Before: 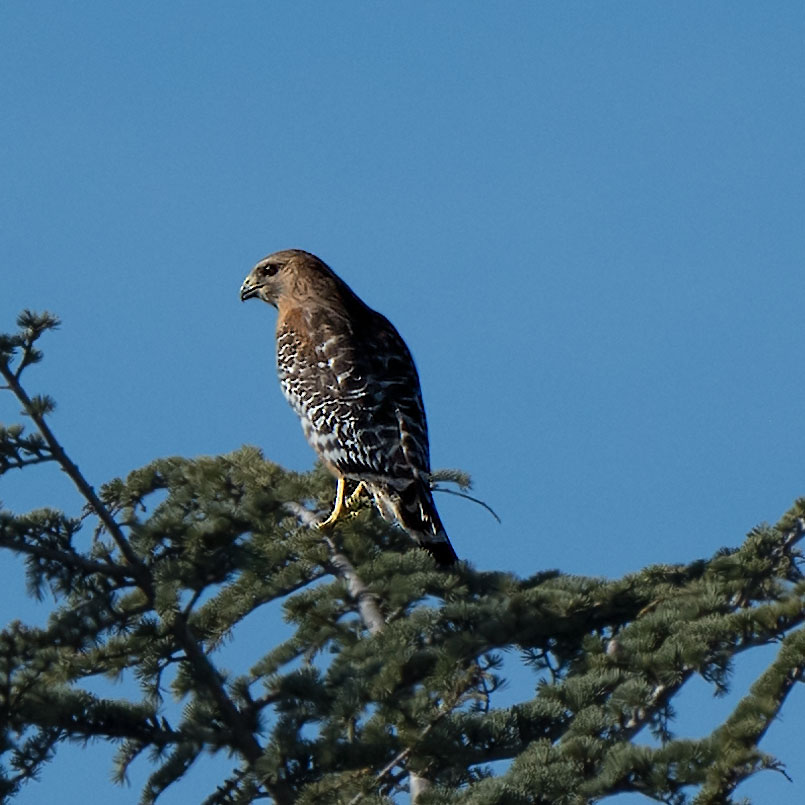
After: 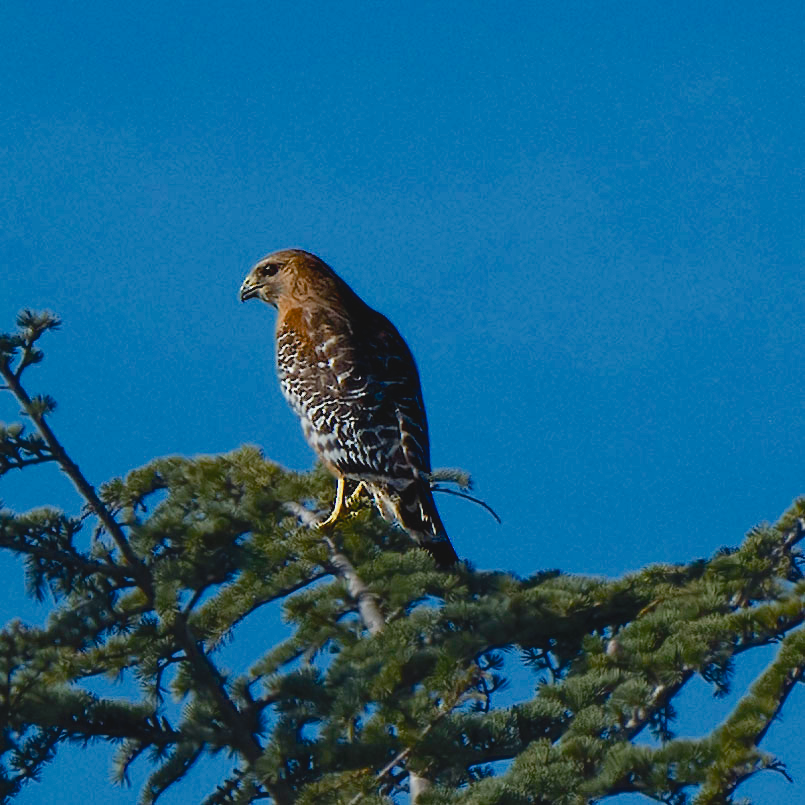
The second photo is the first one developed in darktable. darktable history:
color balance rgb: power › luminance 3.273%, power › hue 234.87°, global offset › hue 169.03°, perceptual saturation grading › global saturation 26.846%, perceptual saturation grading › highlights -28.126%, perceptual saturation grading › mid-tones 15.341%, perceptual saturation grading › shadows 34.475%, saturation formula JzAzBz (2021)
contrast brightness saturation: contrast -0.115
